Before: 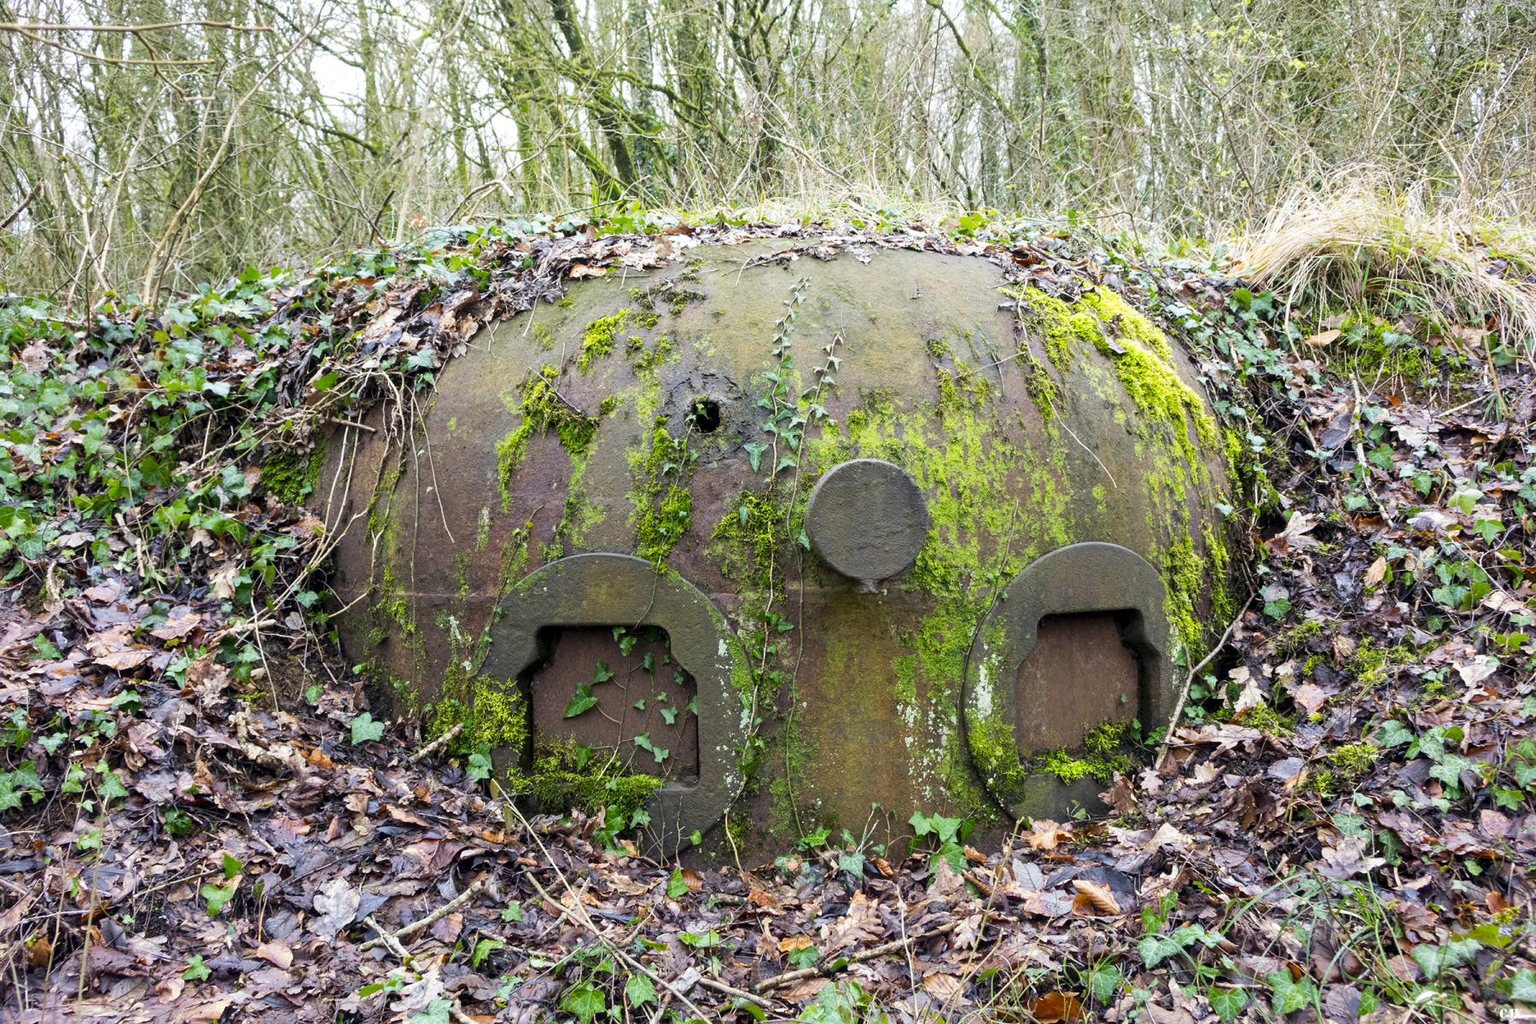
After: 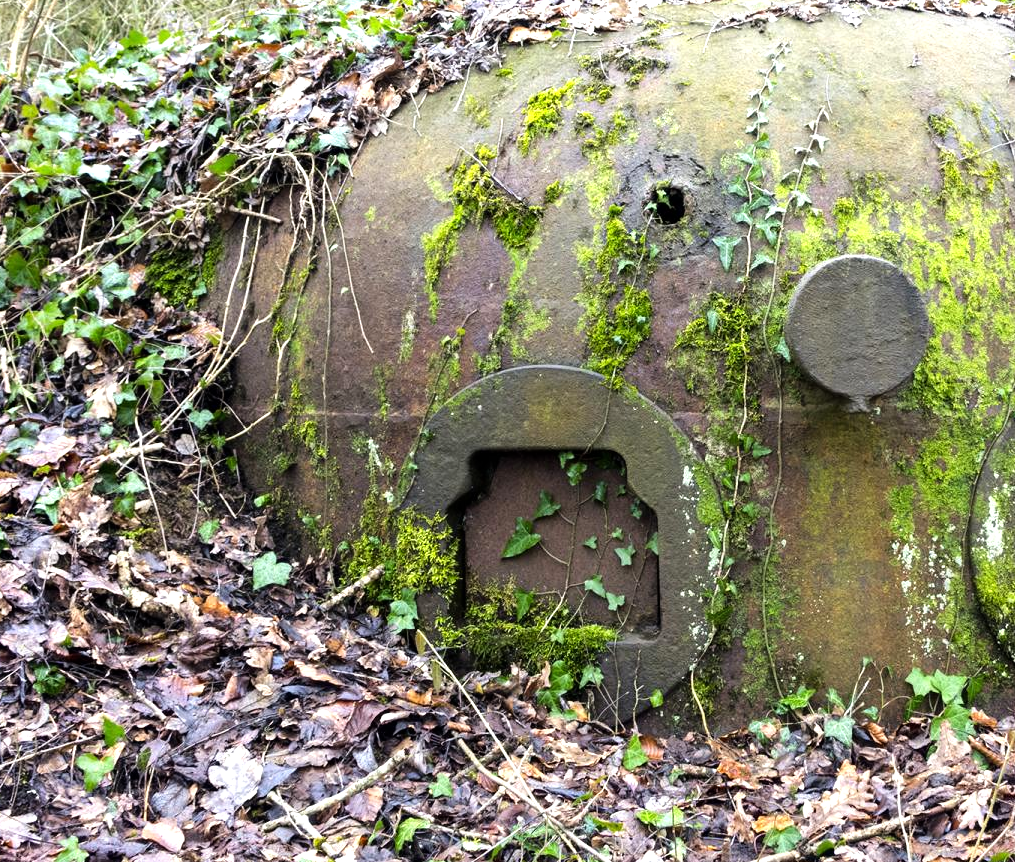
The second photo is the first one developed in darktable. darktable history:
crop: left 8.876%, top 23.615%, right 34.716%, bottom 4.489%
tone equalizer: -8 EV -0.773 EV, -7 EV -0.697 EV, -6 EV -0.573 EV, -5 EV -0.378 EV, -3 EV 0.387 EV, -2 EV 0.6 EV, -1 EV 0.674 EV, +0 EV 0.735 EV, mask exposure compensation -0.487 EV
